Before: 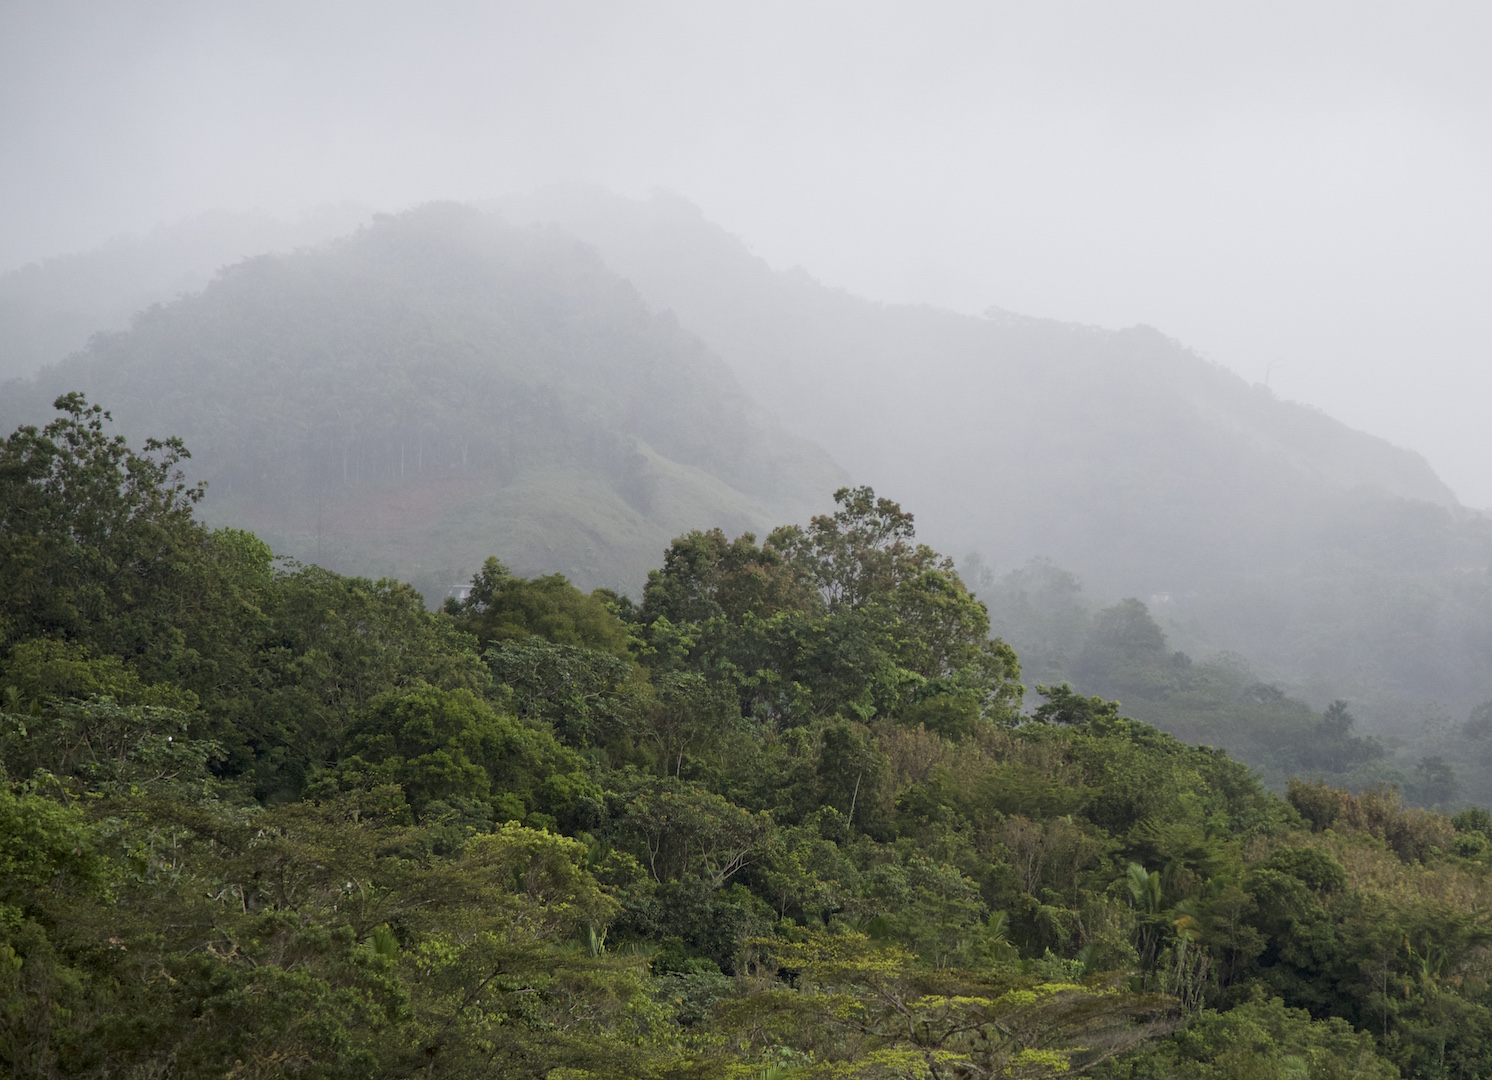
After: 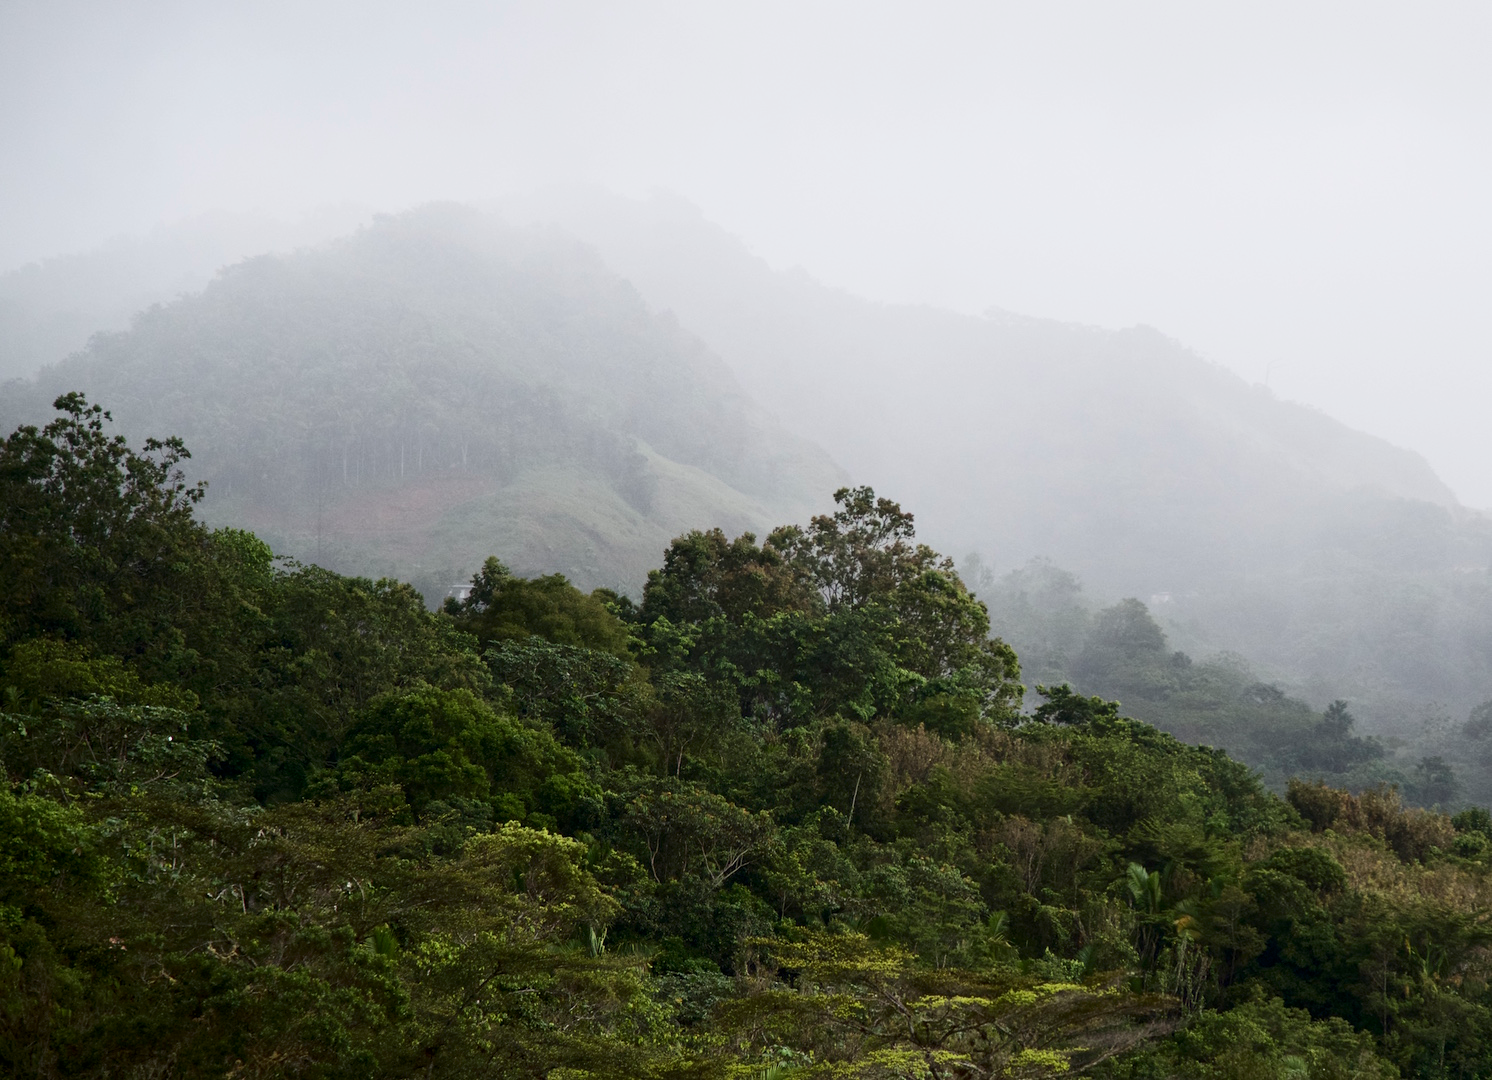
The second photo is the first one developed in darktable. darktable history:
exposure: exposure -0.153 EV, compensate highlight preservation false
contrast brightness saturation: contrast 0.28
